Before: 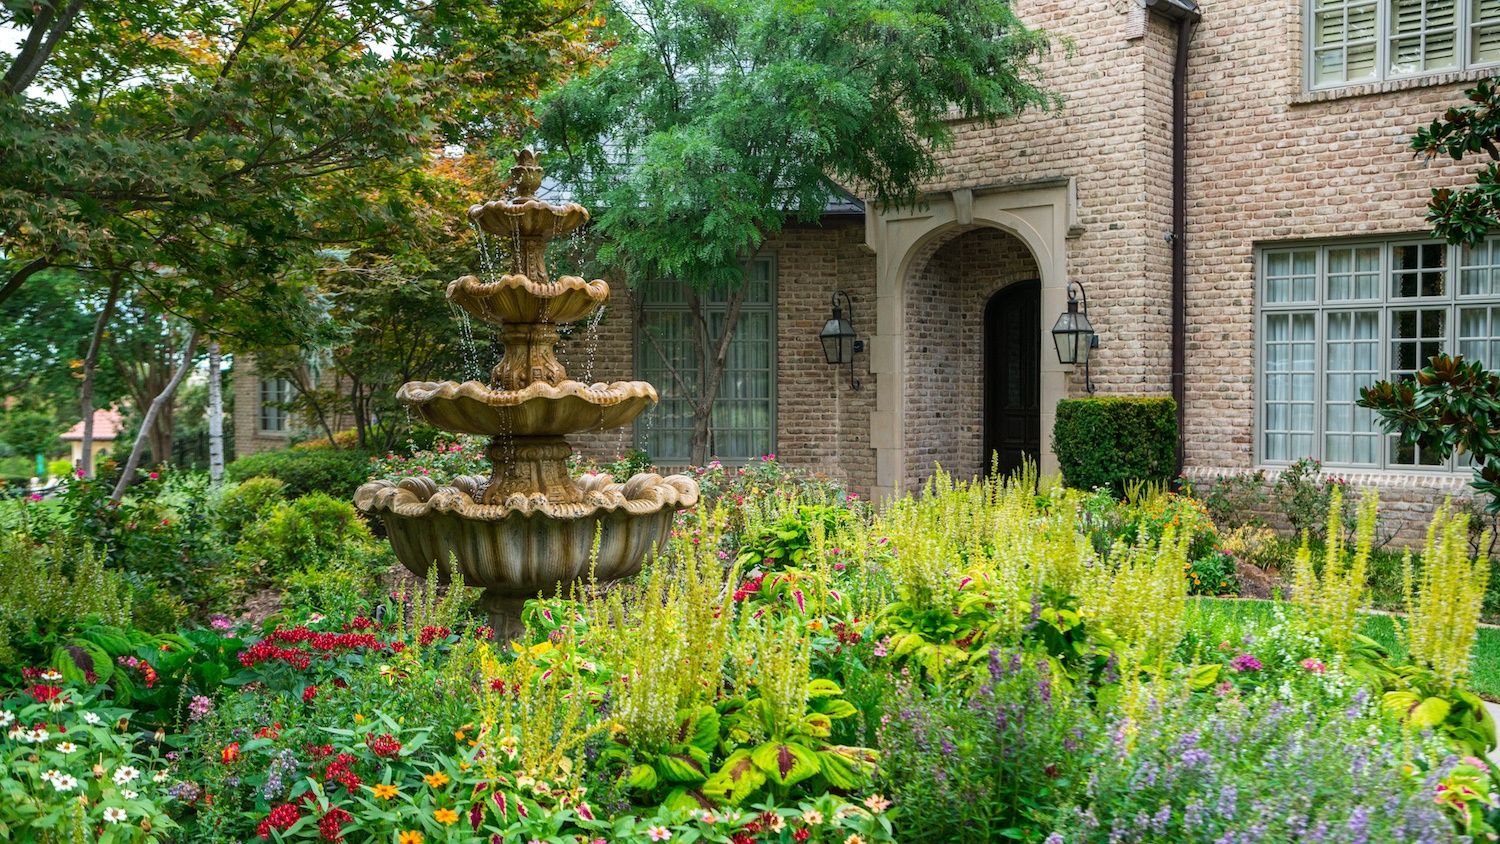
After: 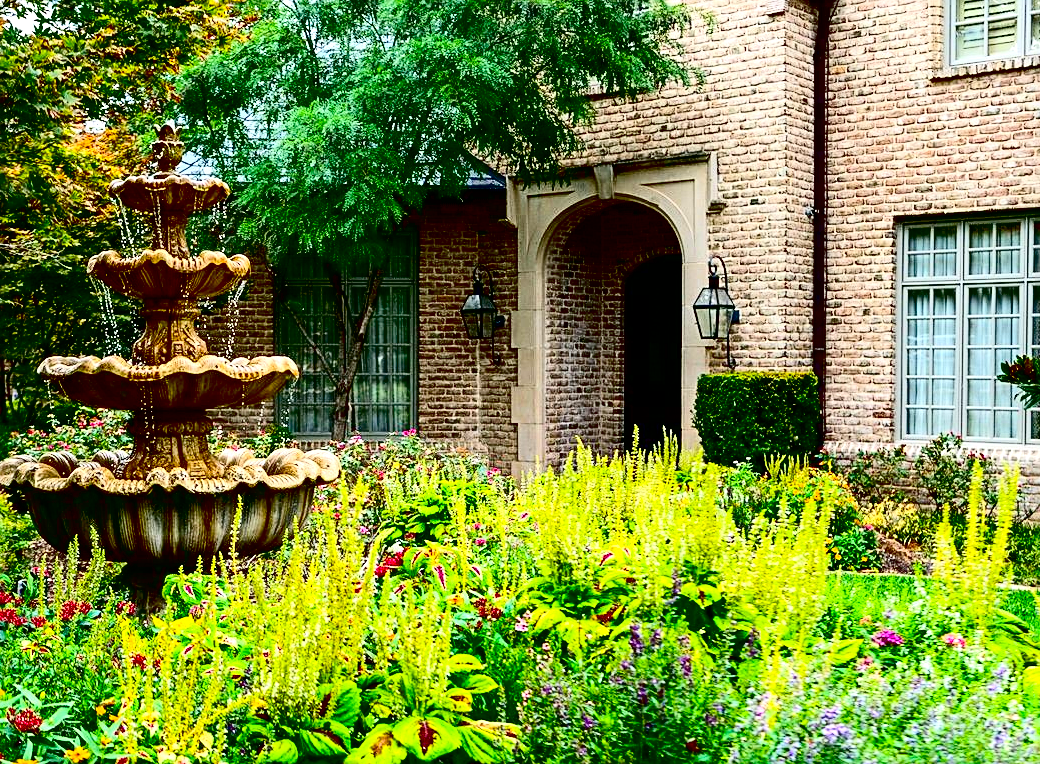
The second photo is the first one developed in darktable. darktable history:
exposure: black level correction 0.041, exposure 0.5 EV, compensate exposure bias true, compensate highlight preservation false
sharpen: on, module defaults
contrast brightness saturation: contrast 0.194, brightness -0.103, saturation 0.209
crop and rotate: left 23.97%, top 3.048%, right 6.658%, bottom 6.419%
tone curve: curves: ch0 [(0, 0) (0.004, 0.001) (0.133, 0.112) (0.325, 0.362) (0.832, 0.893) (1, 1)], color space Lab, independent channels, preserve colors none
